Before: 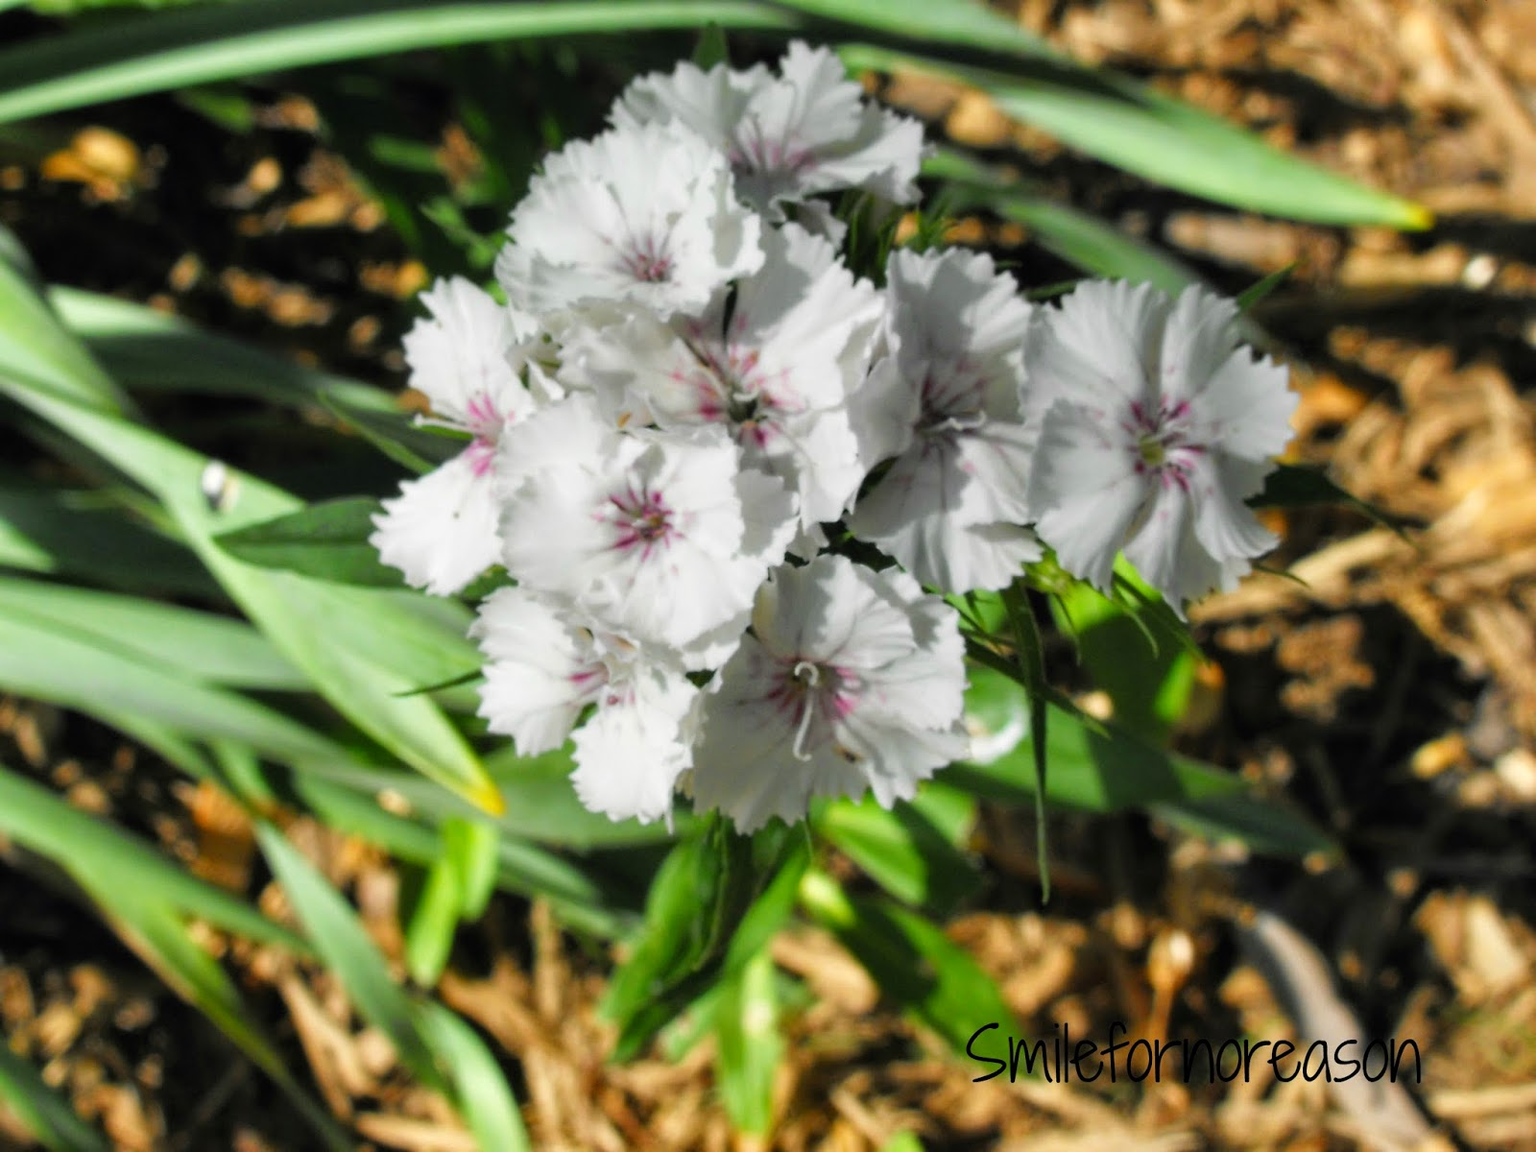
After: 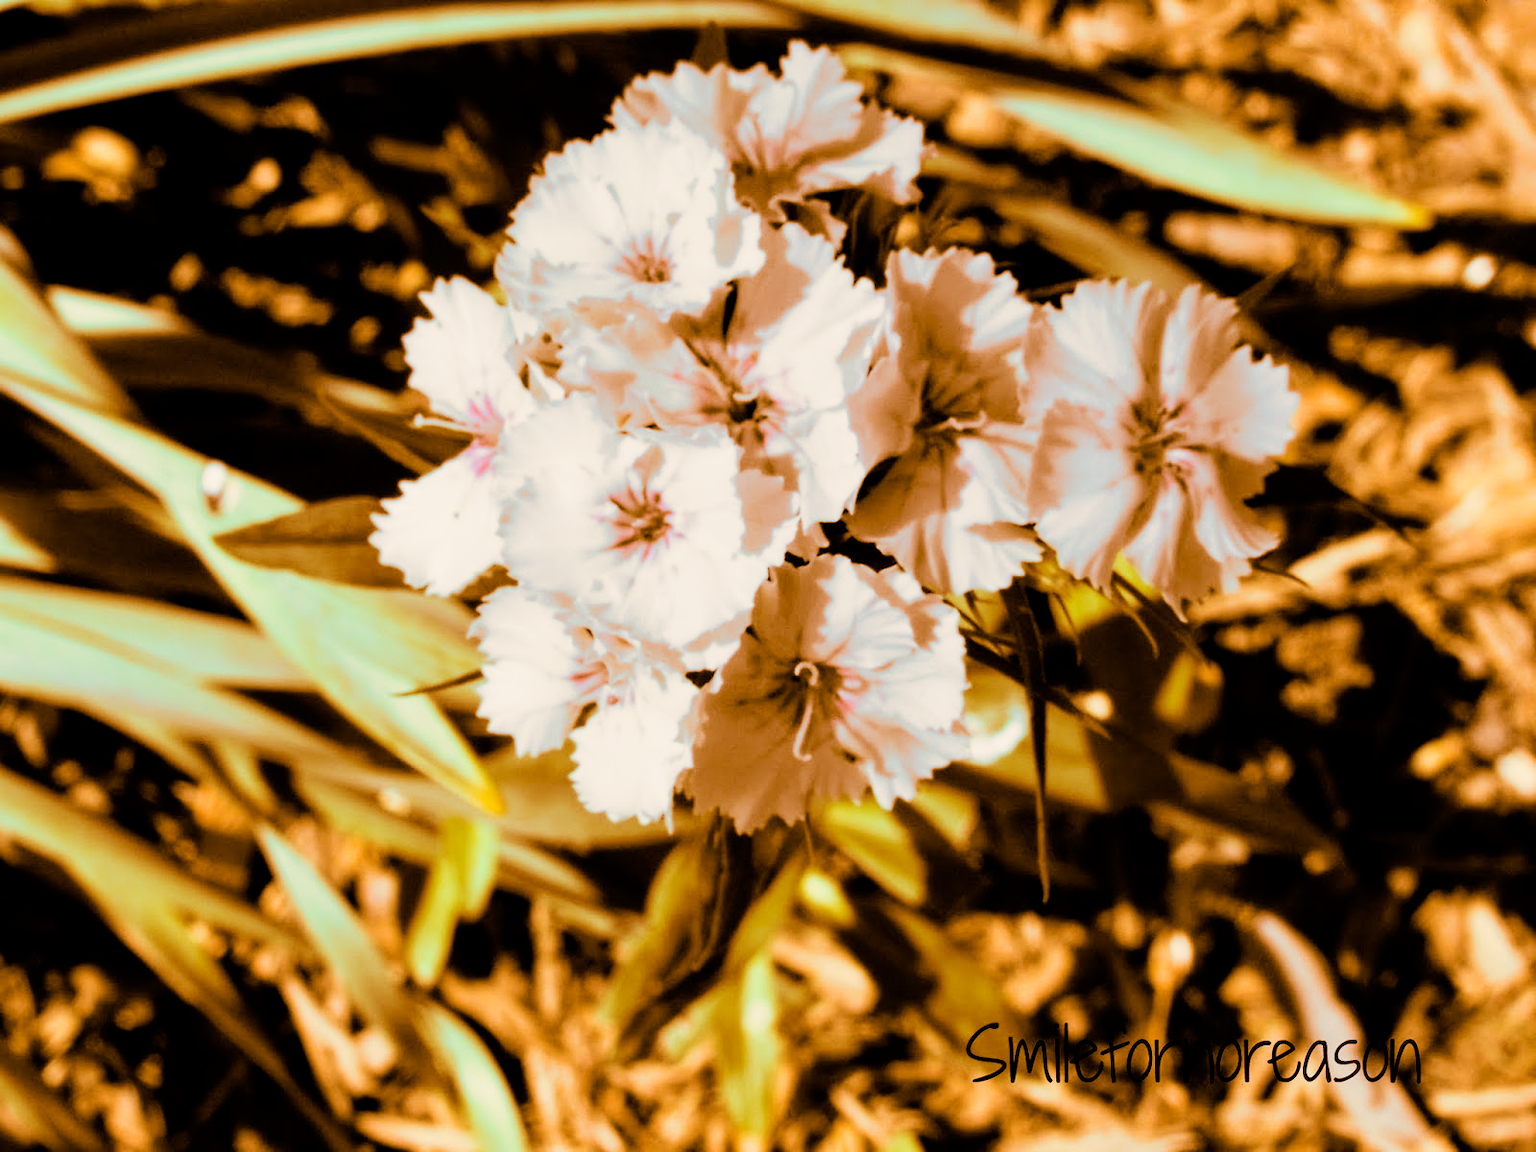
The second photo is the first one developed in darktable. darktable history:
split-toning: shadows › hue 26°, shadows › saturation 0.92, highlights › hue 40°, highlights › saturation 0.92, balance -63, compress 0%
filmic rgb: black relative exposure -5 EV, hardness 2.88, contrast 1.3, highlights saturation mix -30%
exposure: black level correction 0, exposure 0.5 EV, compensate exposure bias true, compensate highlight preservation false
